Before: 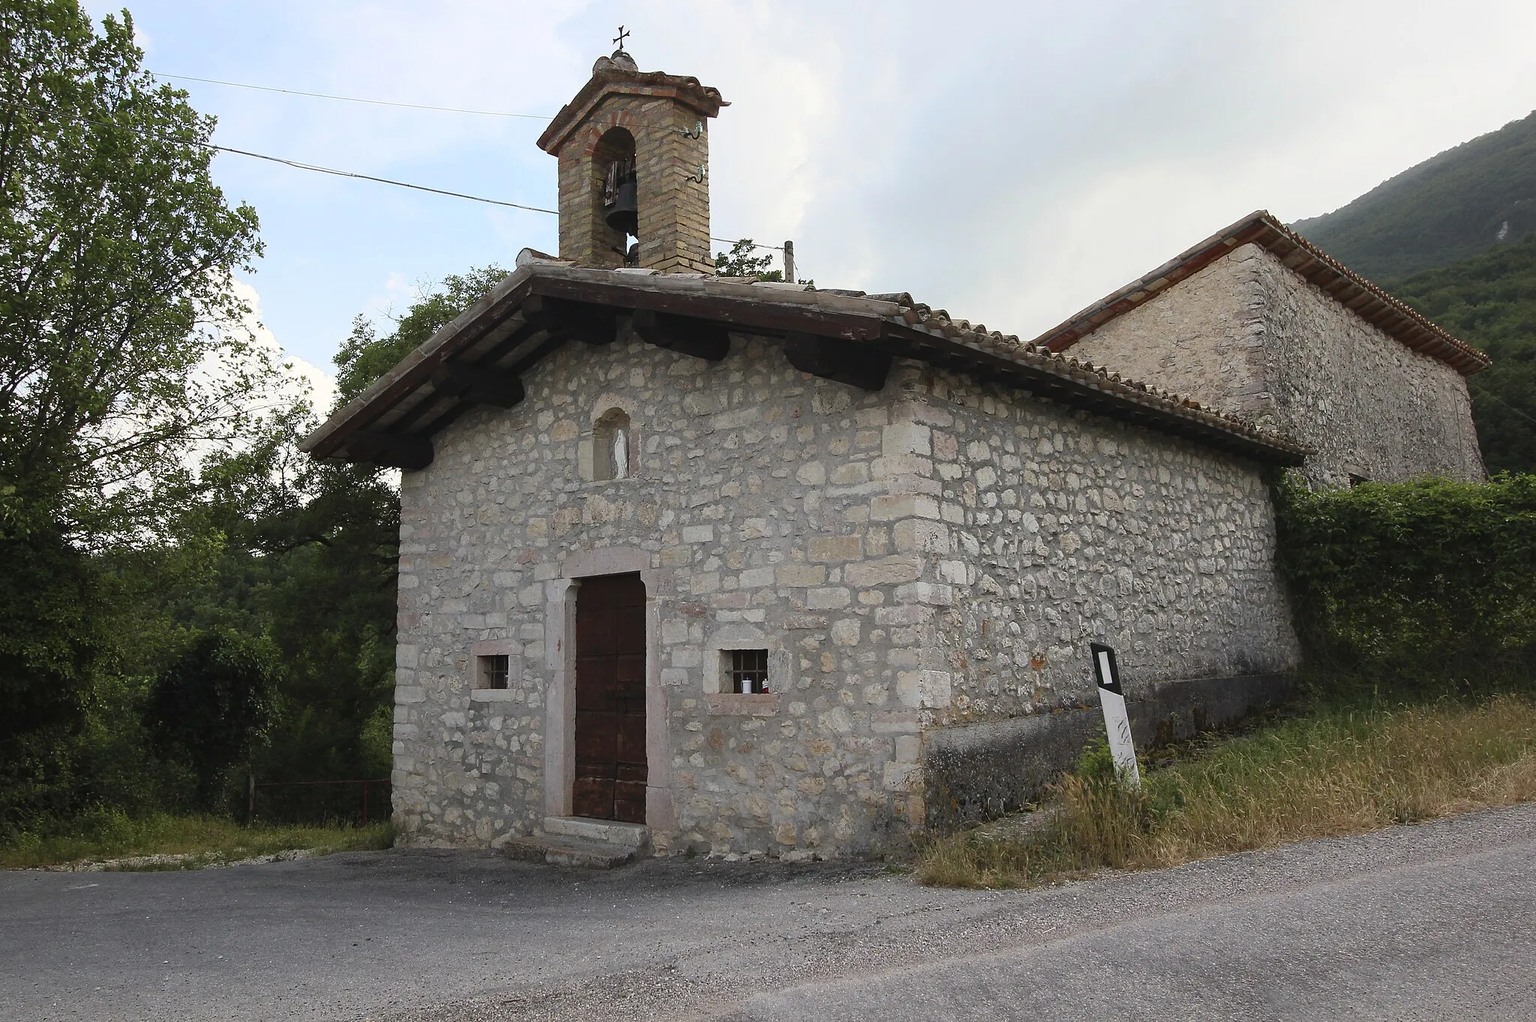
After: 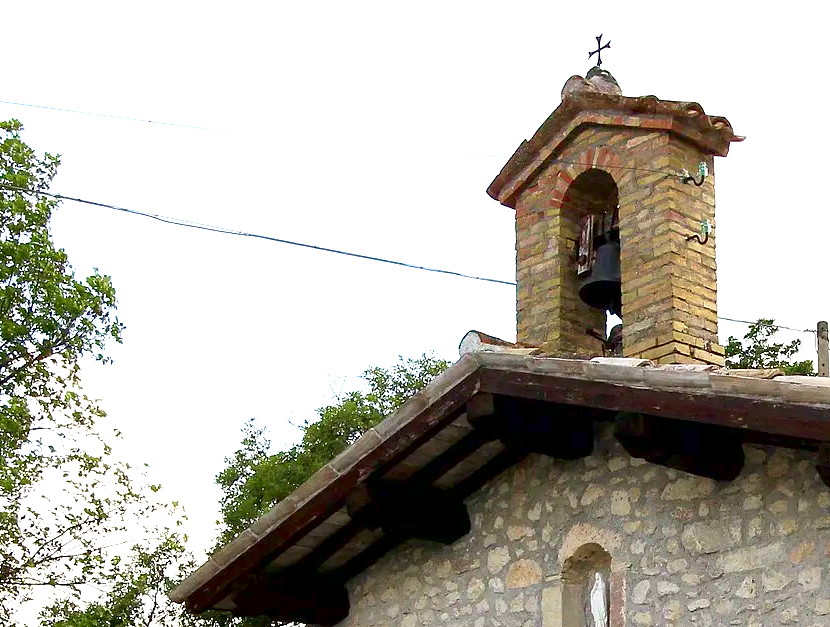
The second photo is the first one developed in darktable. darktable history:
exposure: black level correction 0.01, exposure 1 EV, compensate highlight preservation false
contrast brightness saturation: brightness -0.018, saturation 0.362
velvia: on, module defaults
crop and rotate: left 11.206%, top 0.063%, right 48.224%, bottom 53.838%
